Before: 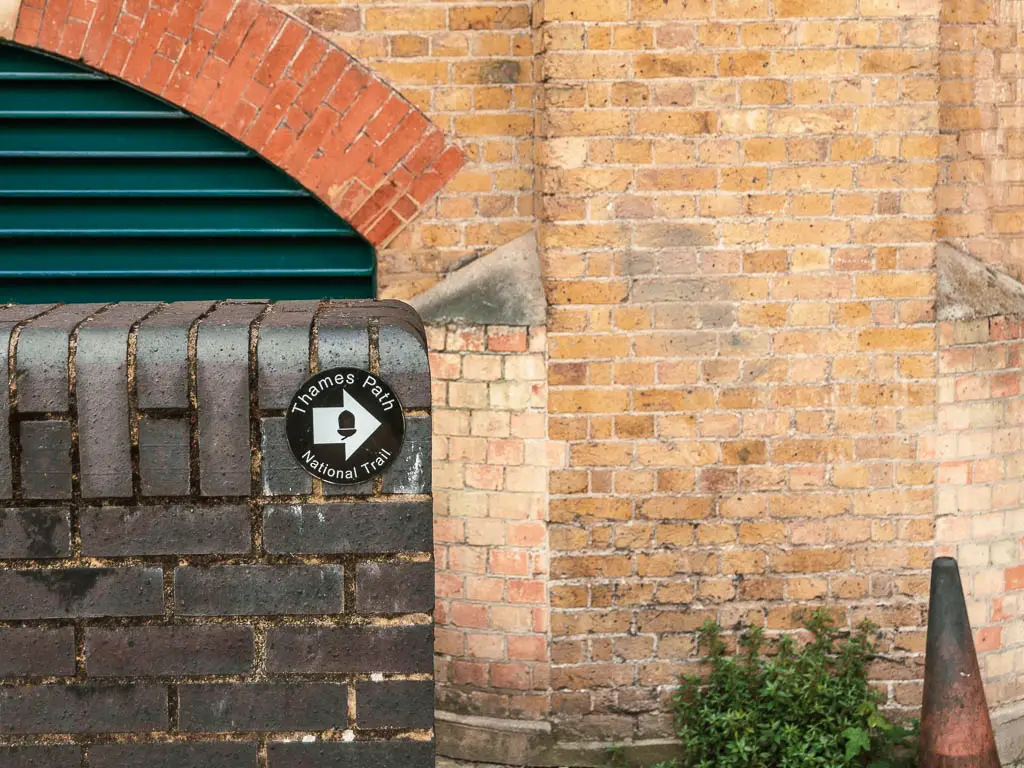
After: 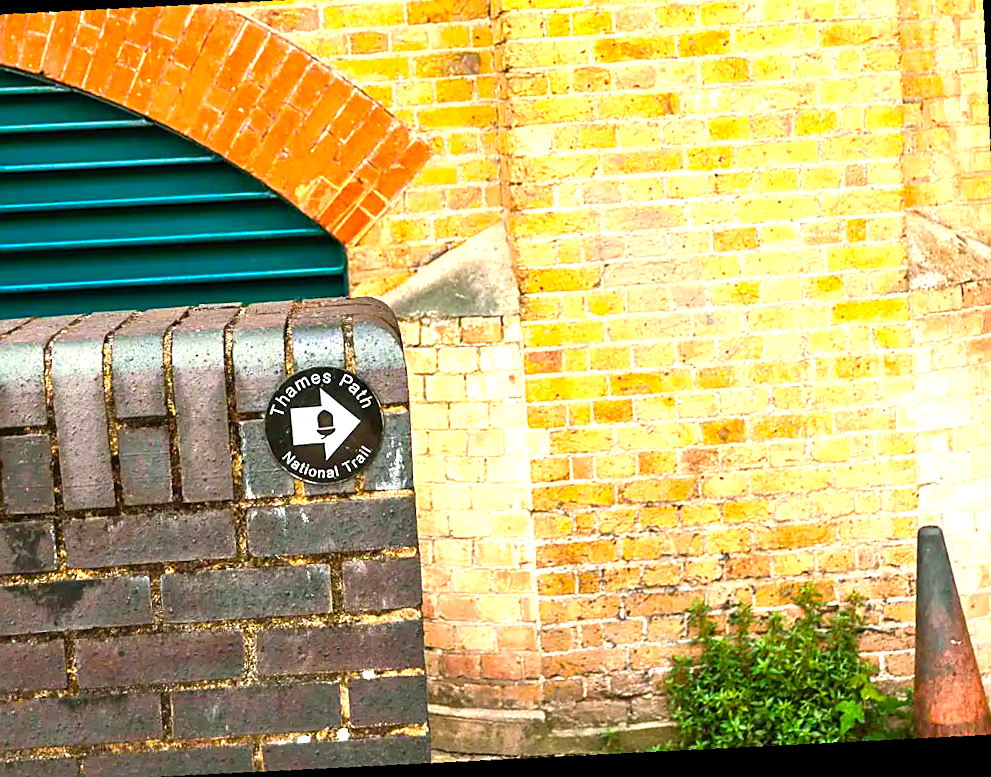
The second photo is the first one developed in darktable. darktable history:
rotate and perspective: rotation -4.86°, automatic cropping off
exposure: exposure 0.6 EV, compensate highlight preservation false
color balance rgb: linear chroma grading › global chroma 50%, perceptual saturation grading › global saturation 2.34%, global vibrance 6.64%, contrast 12.71%, saturation formula JzAzBz (2021)
levels: levels [0, 0.435, 0.917]
crop and rotate: angle -1.96°, left 3.097%, top 4.154%, right 1.586%, bottom 0.529%
color correction: highlights a* -0.137, highlights b* 0.137
sharpen: on, module defaults
